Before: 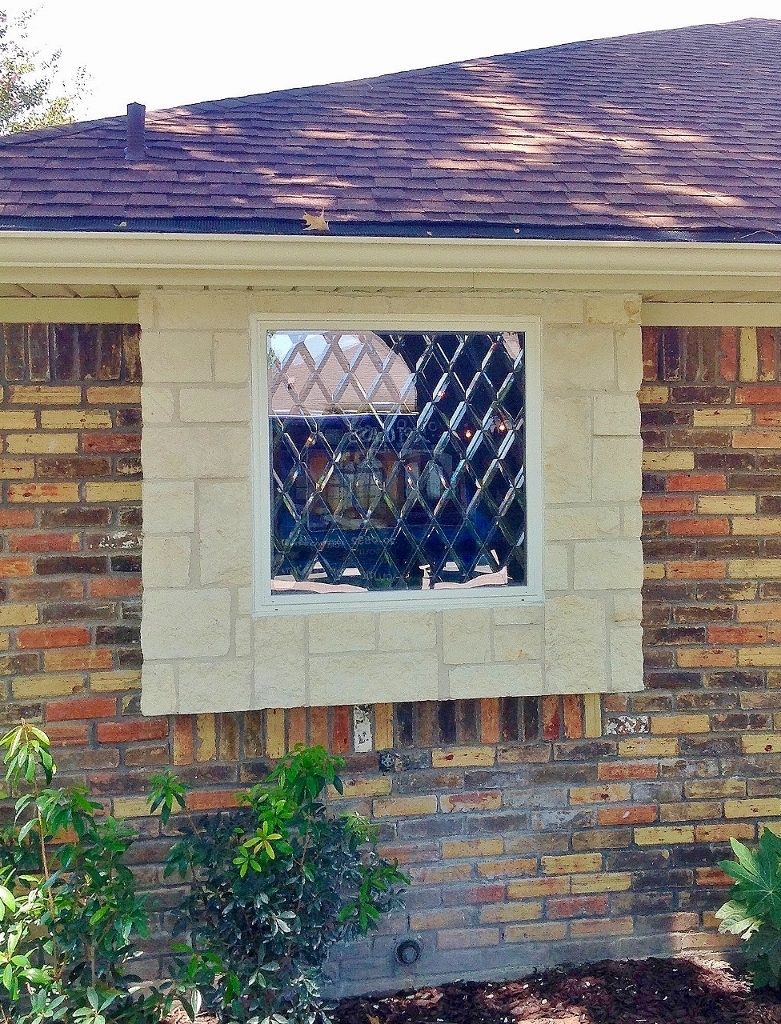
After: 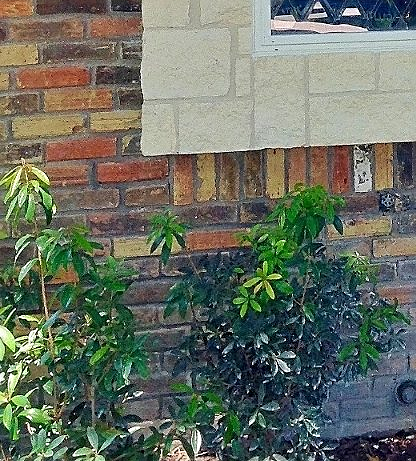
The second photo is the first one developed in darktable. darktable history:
crop and rotate: top 54.778%, right 46.61%, bottom 0.159%
sharpen: on, module defaults
